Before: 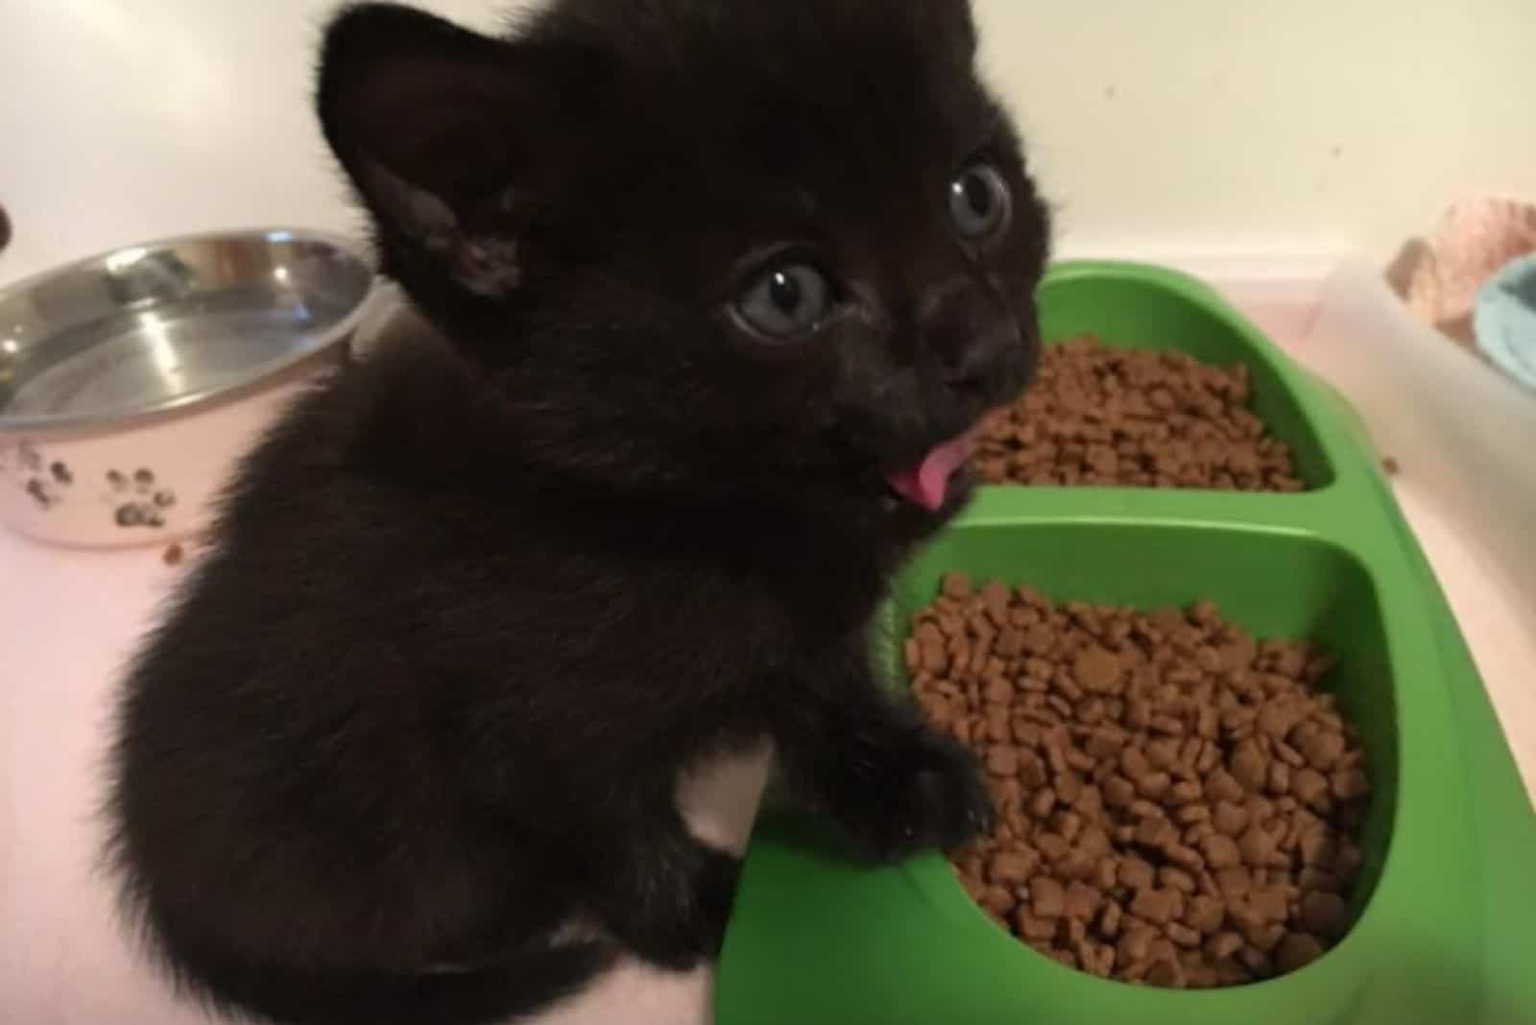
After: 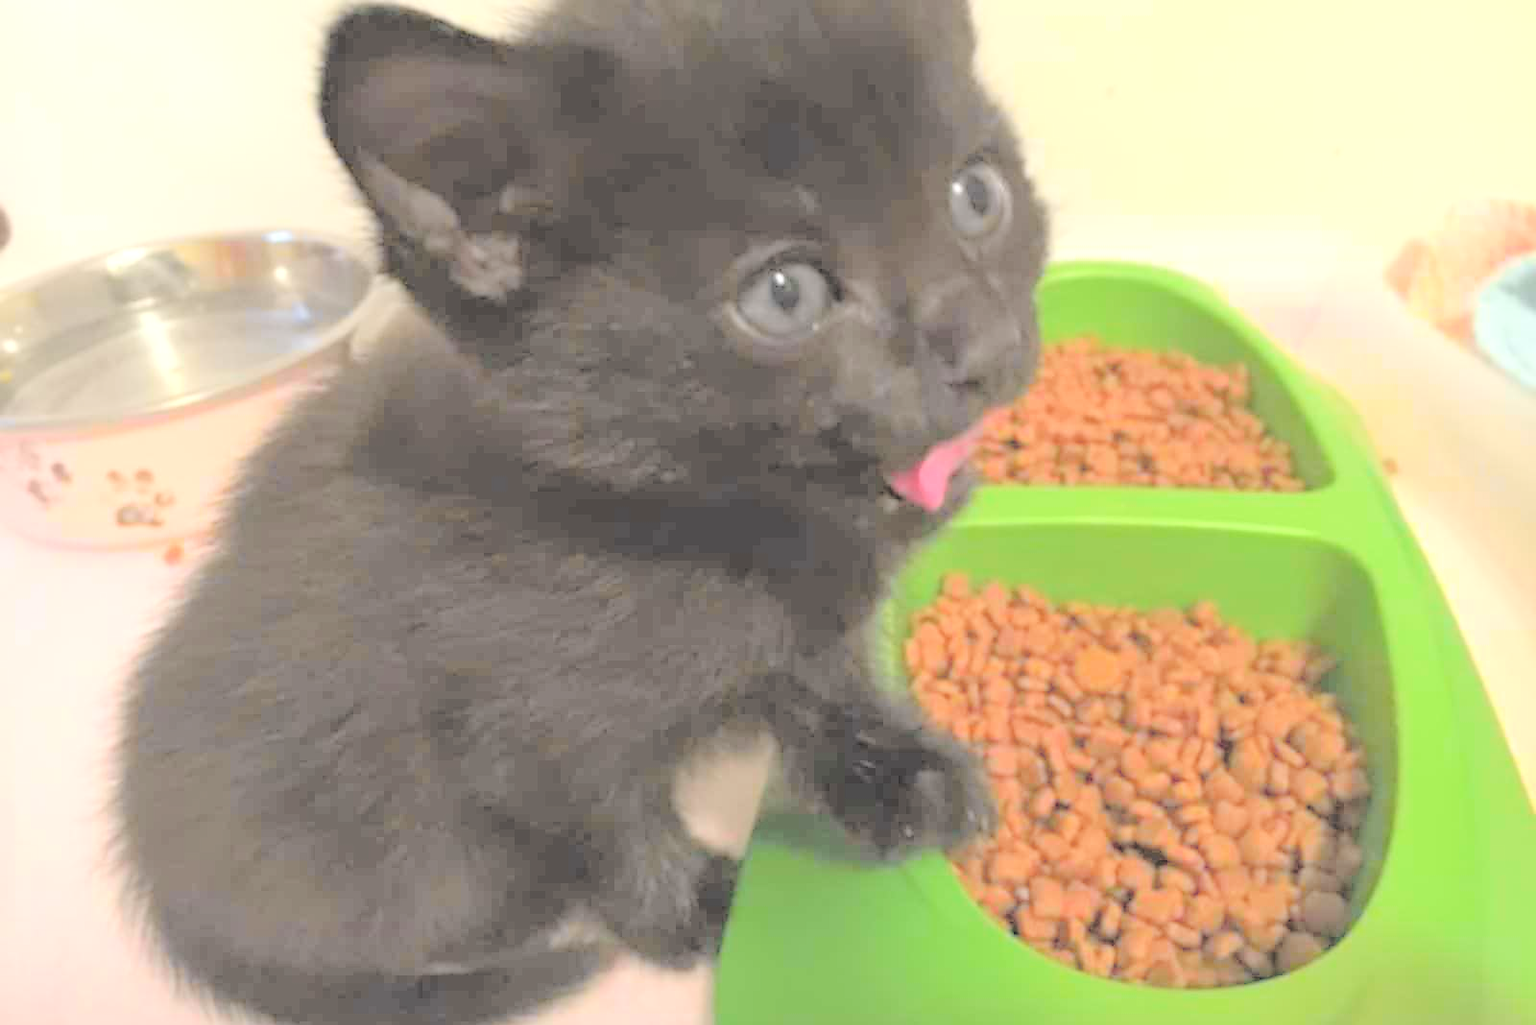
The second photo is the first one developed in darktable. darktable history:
color zones: curves: ch1 [(0.25, 0.61) (0.75, 0.248)]
tone curve: curves: ch0 [(0, 0.021) (0.049, 0.044) (0.157, 0.131) (0.365, 0.359) (0.499, 0.517) (0.675, 0.667) (0.856, 0.83) (1, 0.969)]; ch1 [(0, 0) (0.302, 0.309) (0.433, 0.443) (0.472, 0.47) (0.502, 0.503) (0.527, 0.516) (0.564, 0.557) (0.614, 0.645) (0.677, 0.722) (0.859, 0.889) (1, 1)]; ch2 [(0, 0) (0.33, 0.301) (0.447, 0.44) (0.487, 0.496) (0.502, 0.501) (0.535, 0.537) (0.565, 0.558) (0.608, 0.624) (1, 1)], color space Lab, independent channels, preserve colors none
exposure: black level correction 0.001, exposure 0.963 EV, compensate highlight preservation false
contrast brightness saturation: brightness 0.988
